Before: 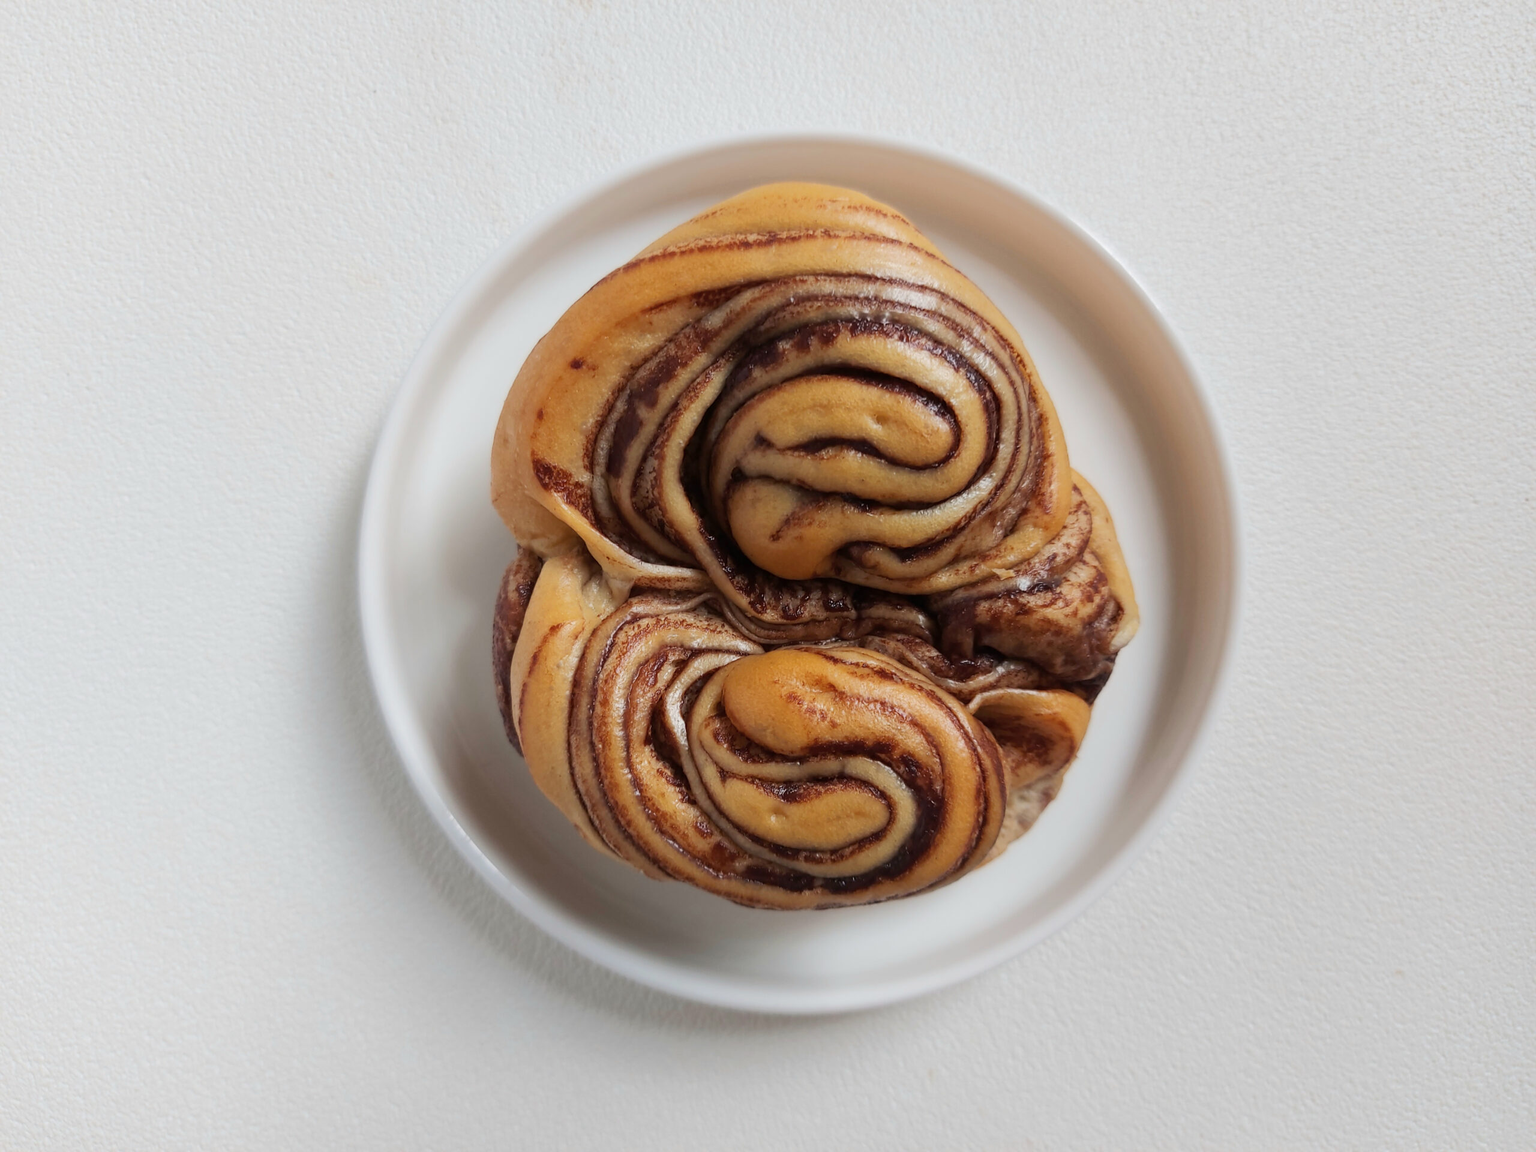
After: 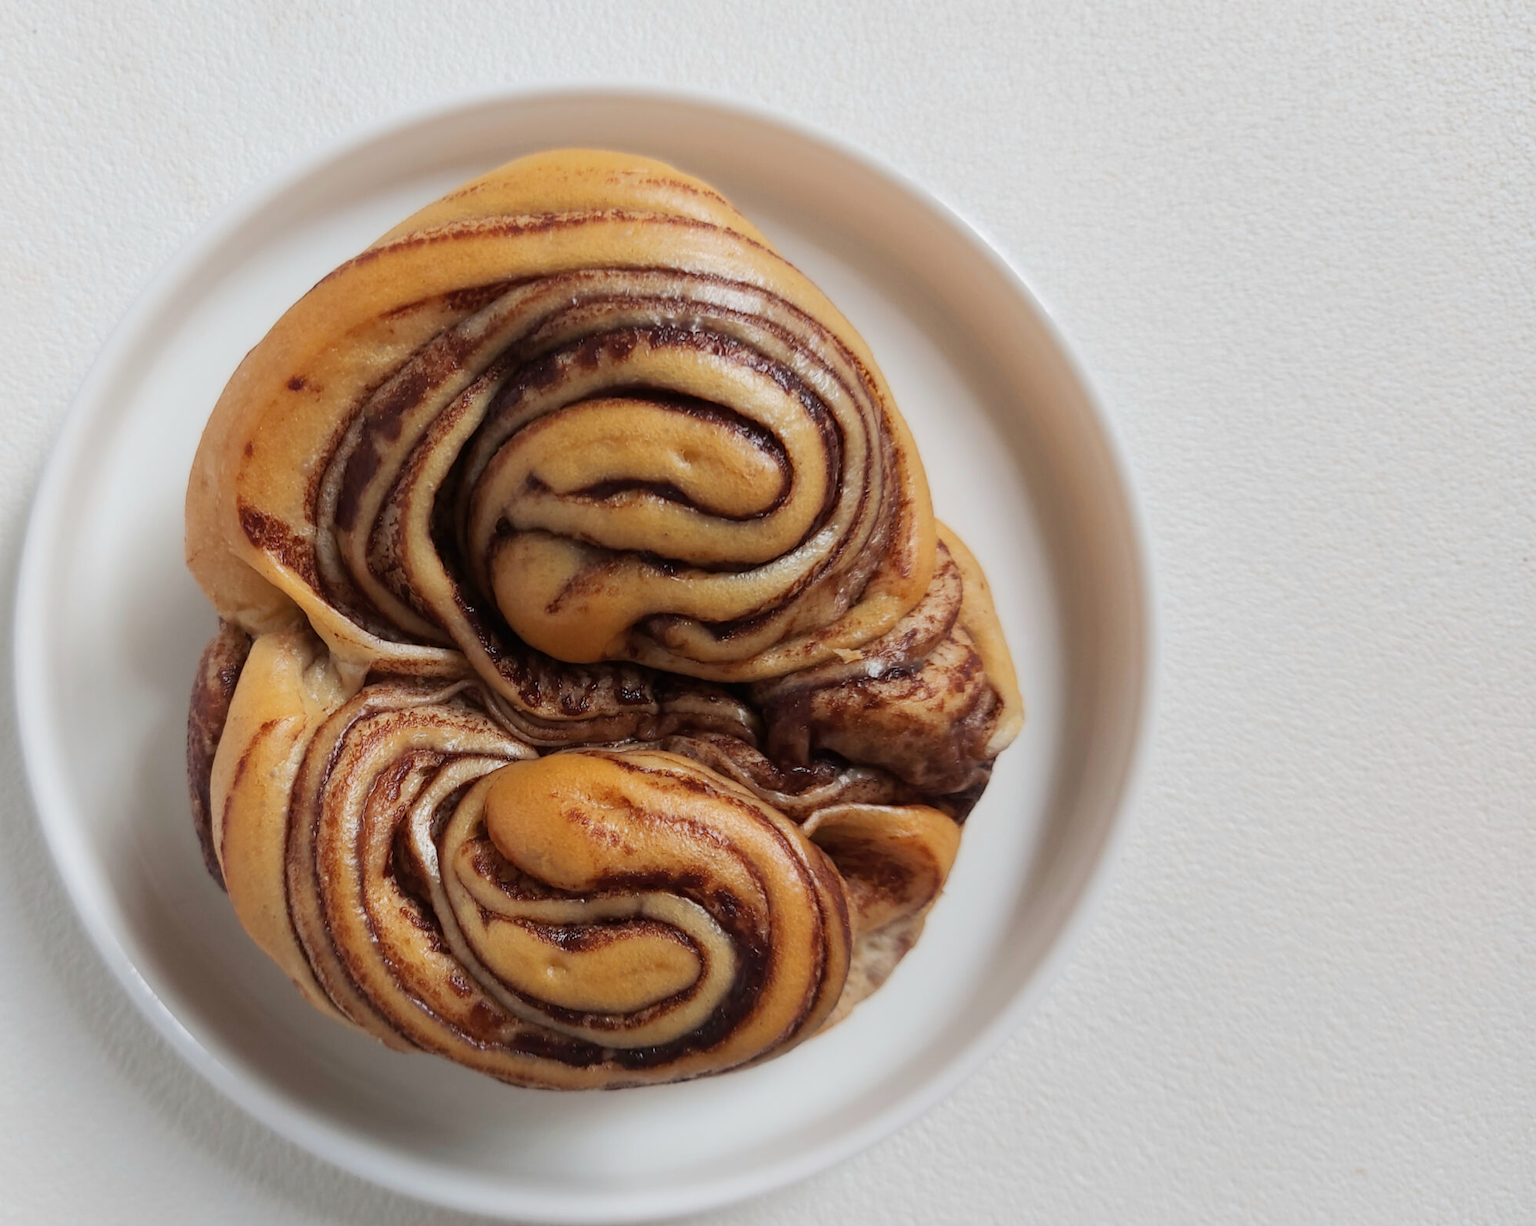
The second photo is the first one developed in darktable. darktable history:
crop: left 22.657%, top 5.867%, bottom 11.823%
